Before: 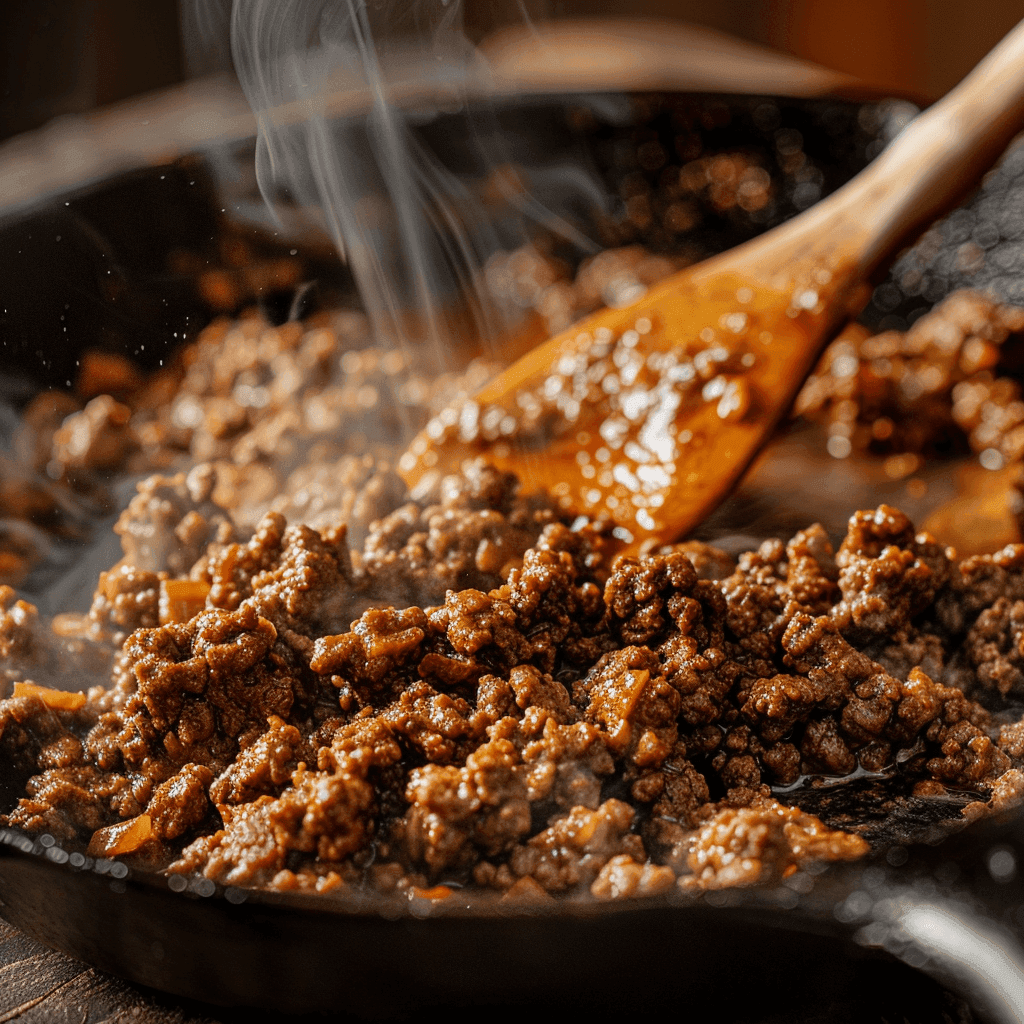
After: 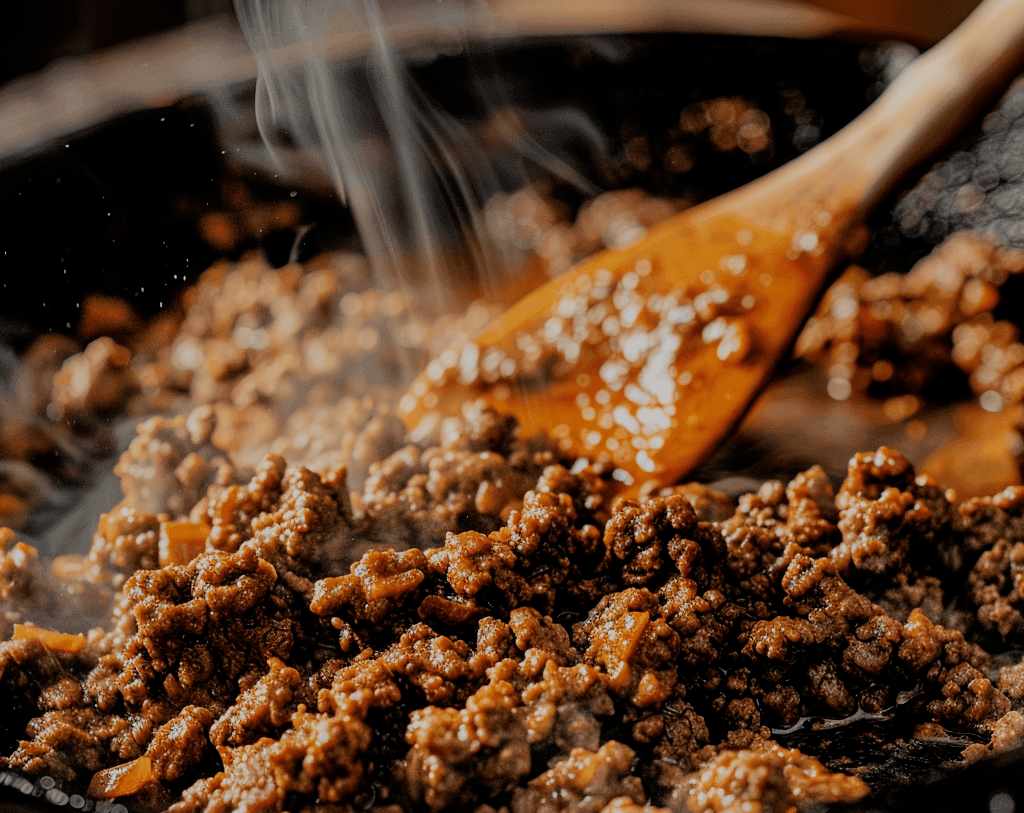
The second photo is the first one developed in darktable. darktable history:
crop and rotate: top 5.667%, bottom 14.937%
filmic rgb: black relative exposure -6.15 EV, white relative exposure 6.96 EV, hardness 2.23, color science v6 (2022)
